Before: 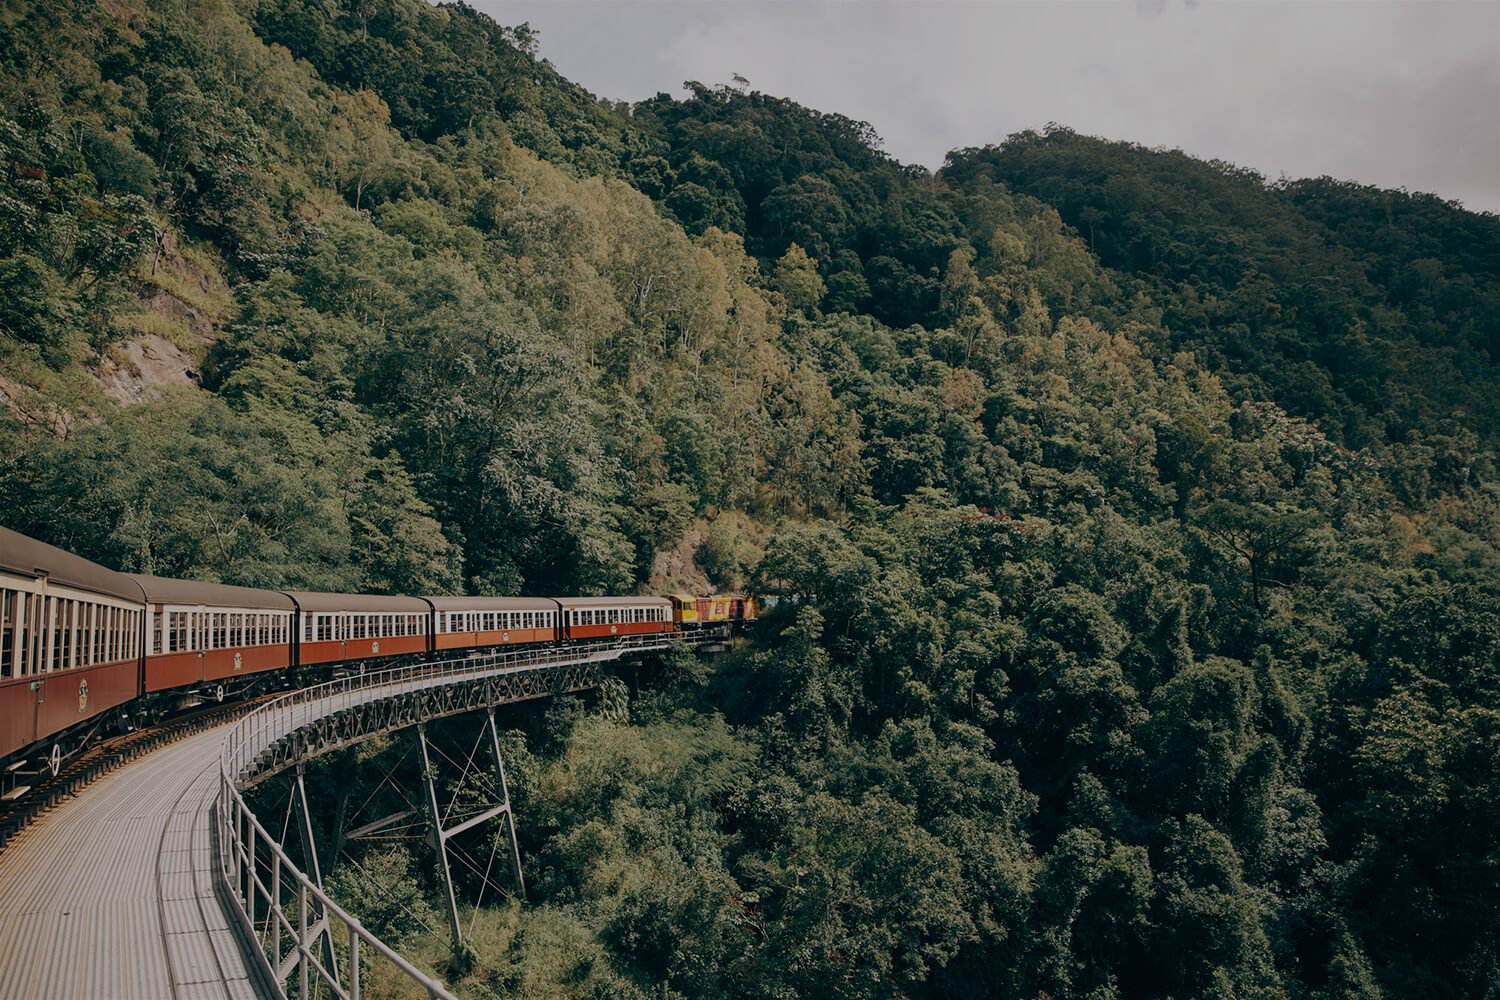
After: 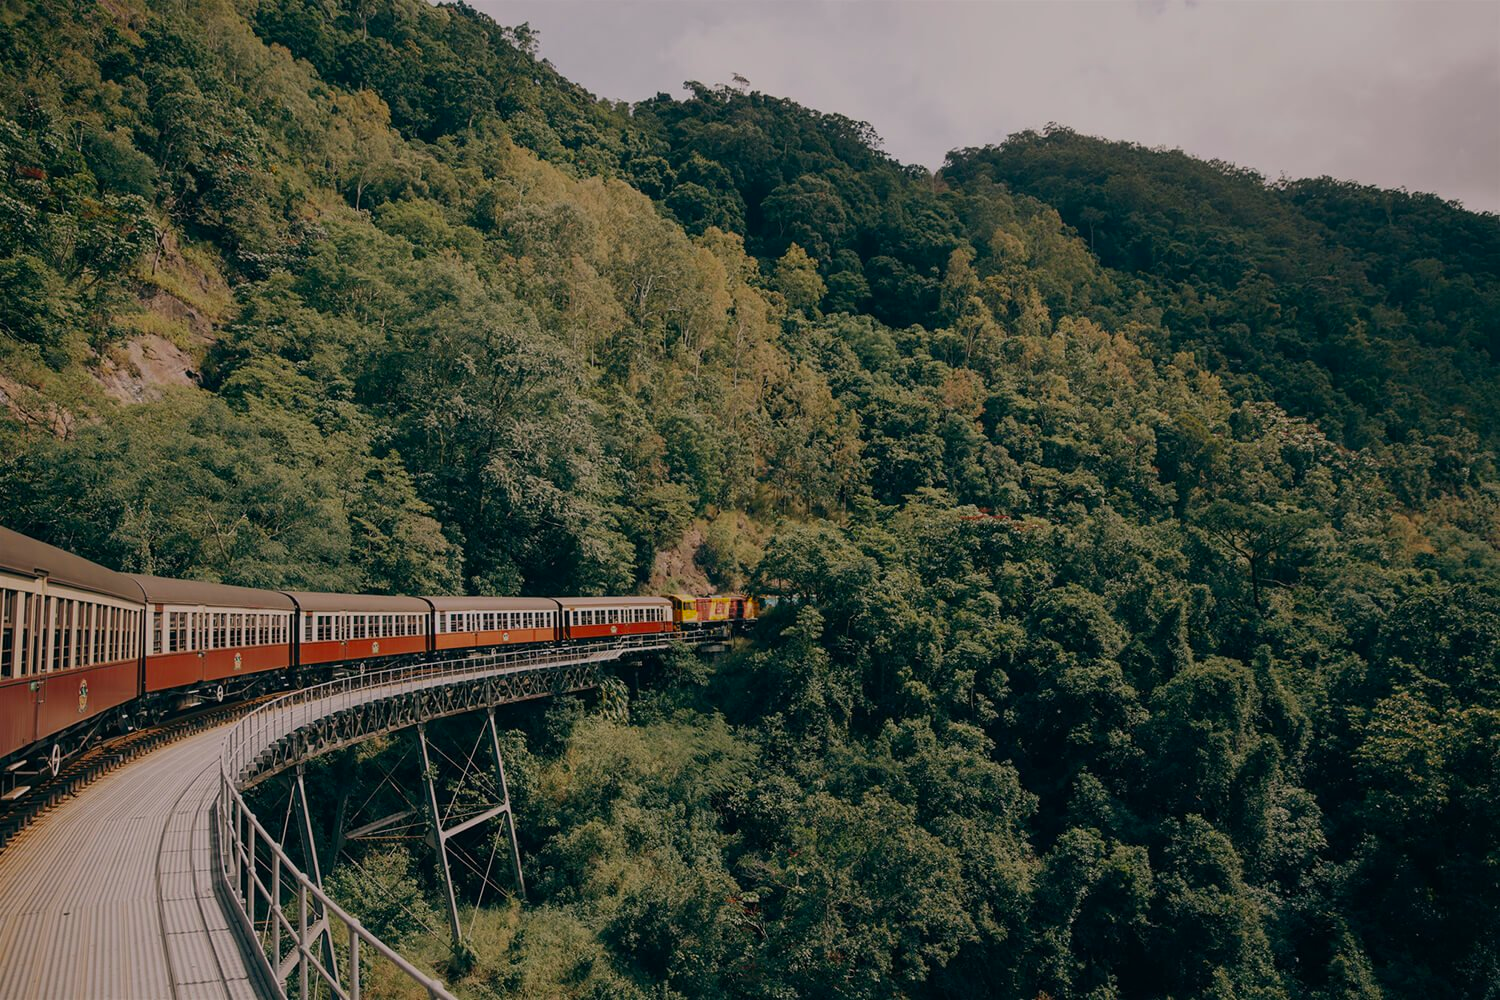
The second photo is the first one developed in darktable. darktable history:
color correction: highlights a* 3.33, highlights b* 2.09, saturation 1.23
